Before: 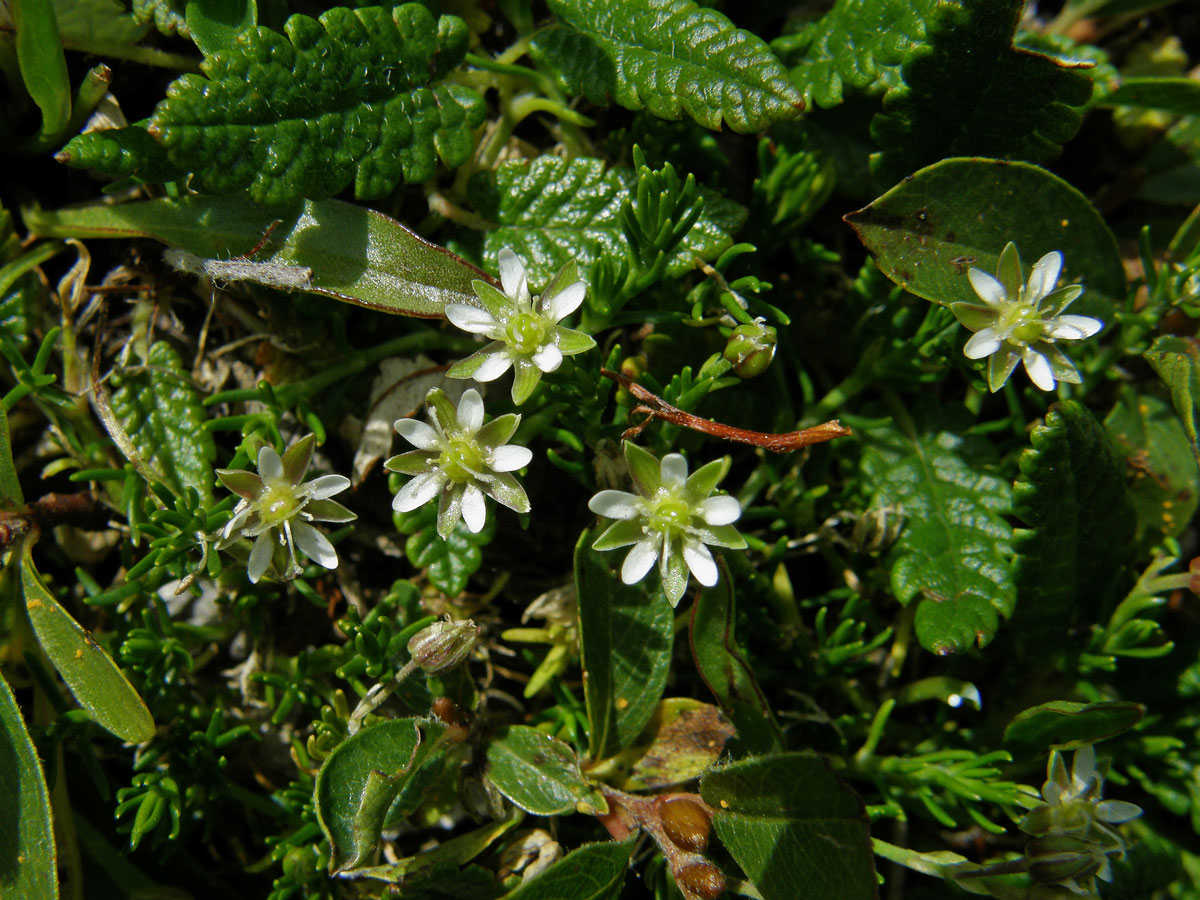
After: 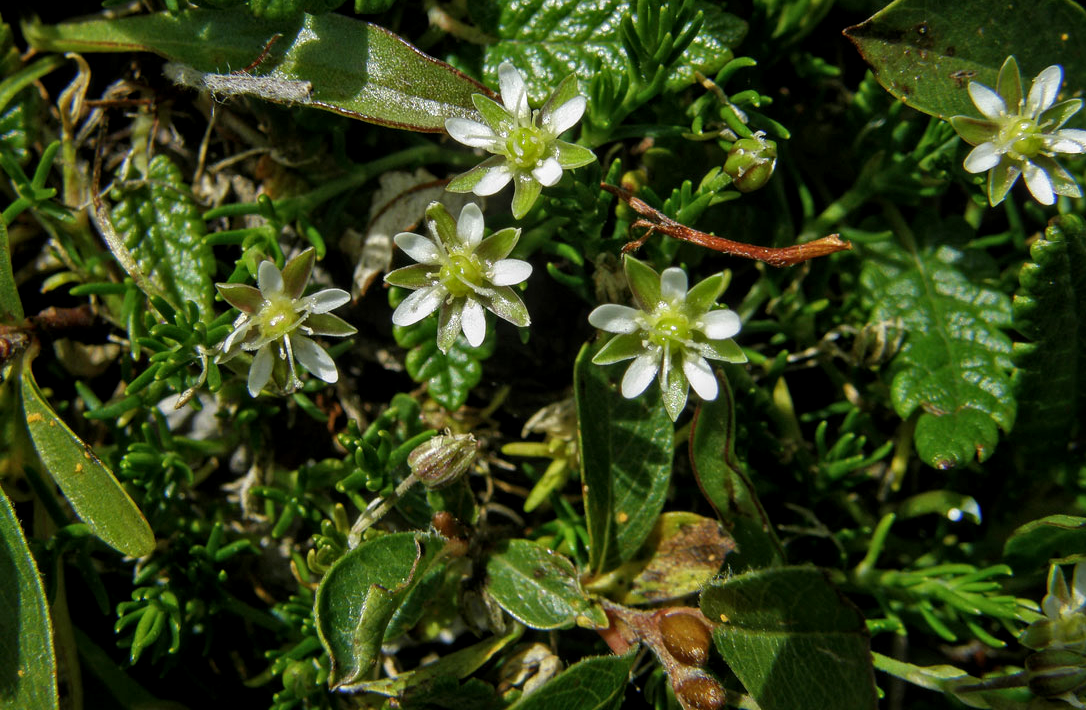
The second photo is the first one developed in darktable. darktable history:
crop: top 20.75%, right 9.425%, bottom 0.341%
local contrast: on, module defaults
tone equalizer: on, module defaults
